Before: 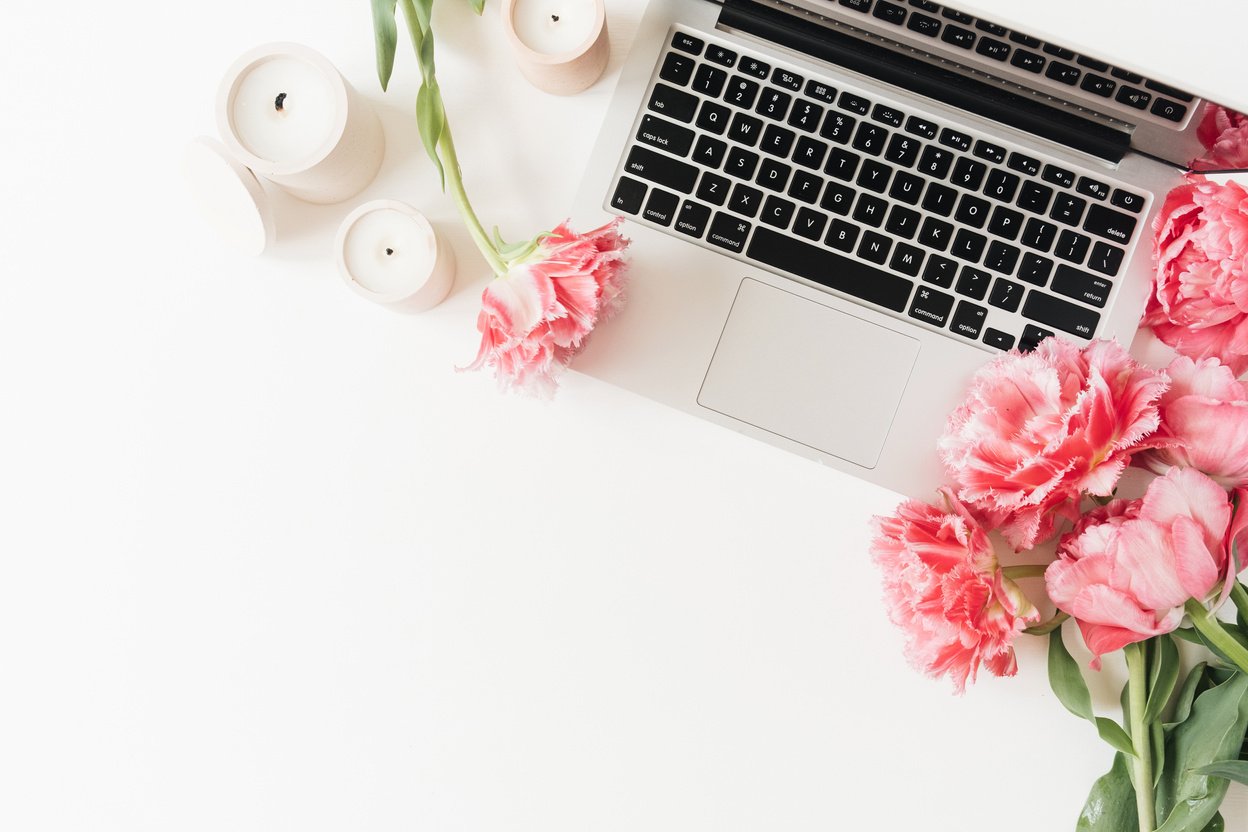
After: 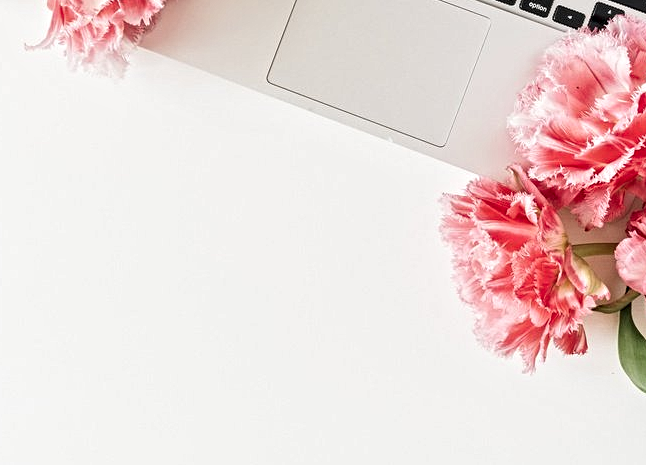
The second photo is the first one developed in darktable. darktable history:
crop: left 34.479%, top 38.822%, right 13.718%, bottom 5.172%
contrast equalizer: octaves 7, y [[0.5, 0.542, 0.583, 0.625, 0.667, 0.708], [0.5 ×6], [0.5 ×6], [0 ×6], [0 ×6]]
